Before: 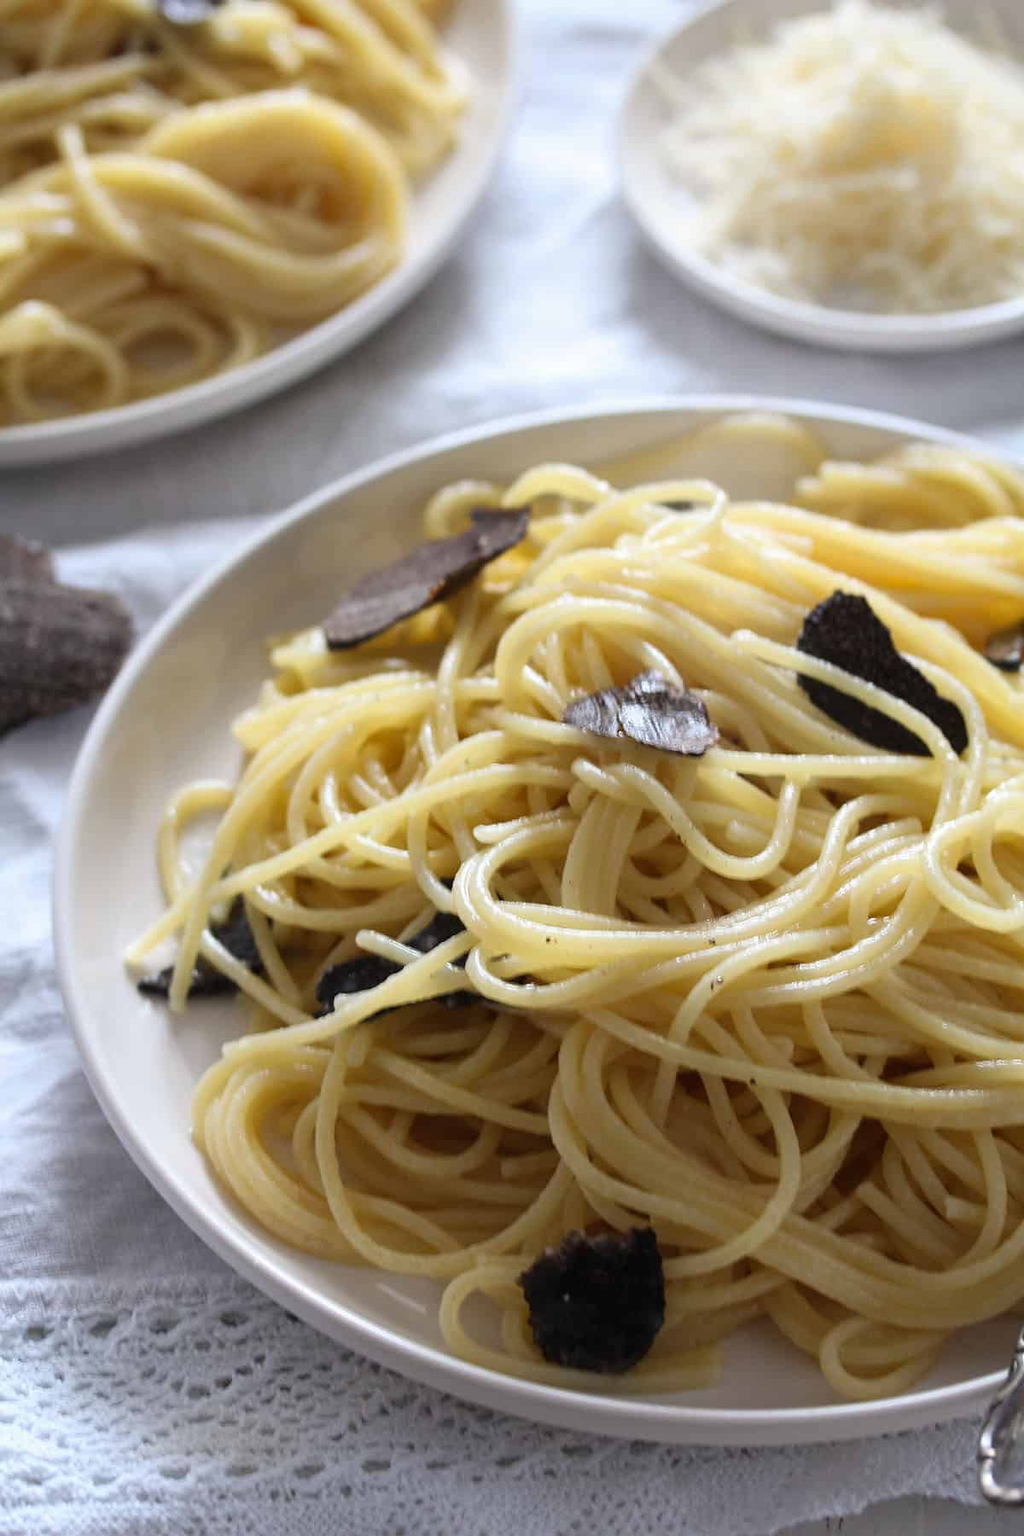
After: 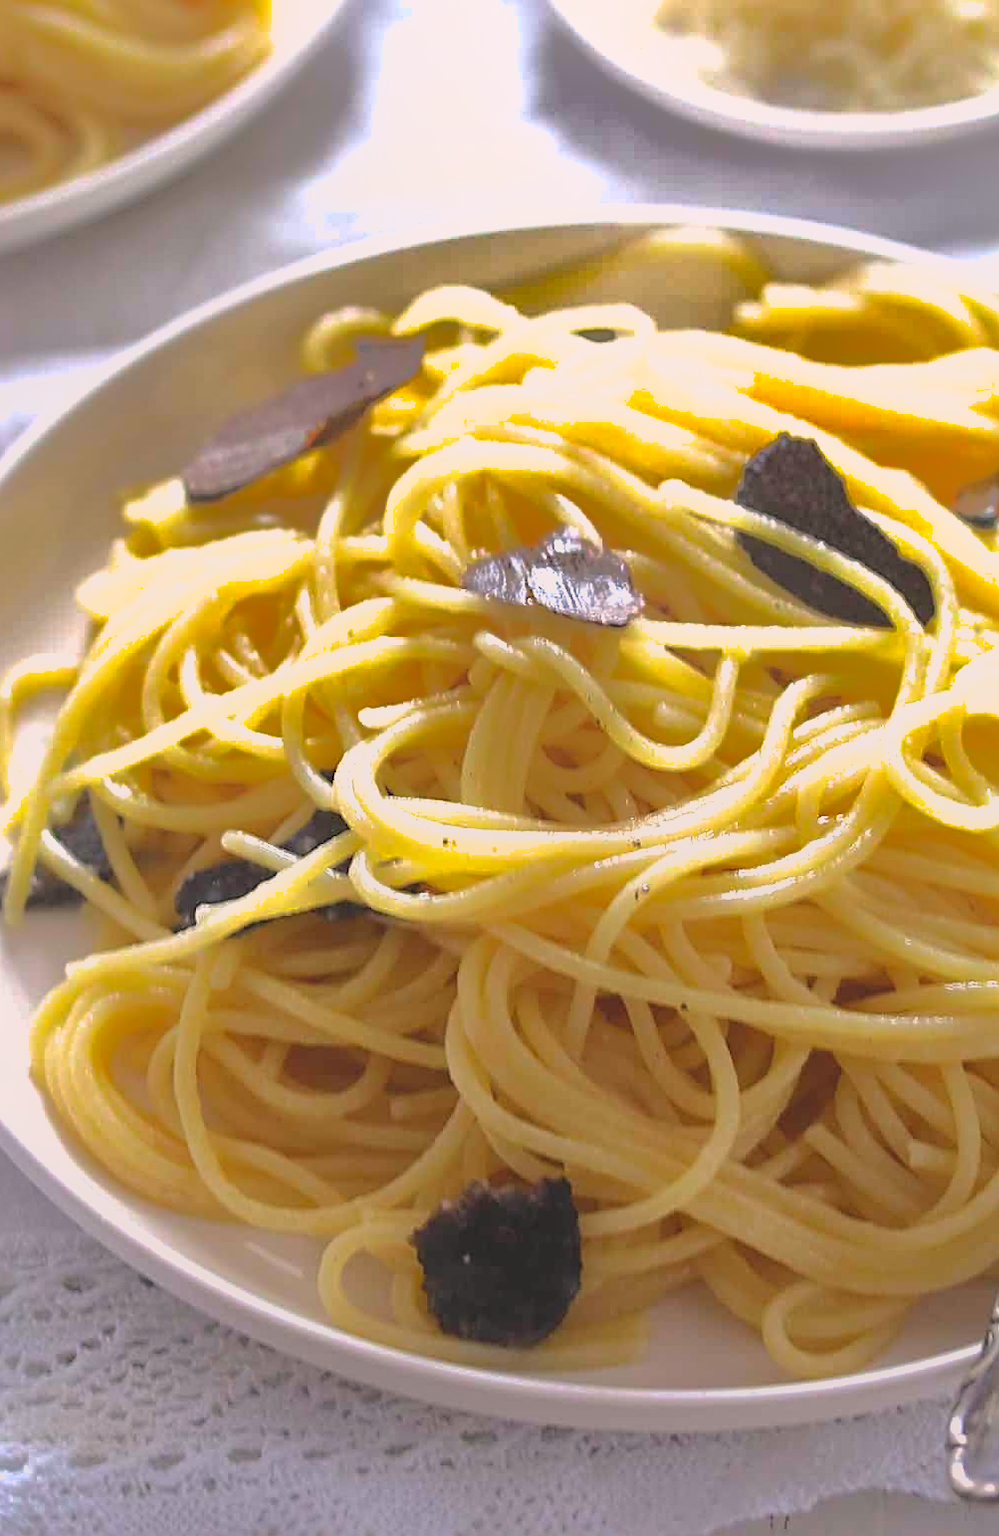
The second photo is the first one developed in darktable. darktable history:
exposure: black level correction 0, exposure 0.68 EV, compensate exposure bias true, compensate highlight preservation false
crop: left 16.315%, top 14.246%
sharpen: on, module defaults
local contrast: detail 70%
contrast brightness saturation: contrast 0.03, brightness 0.06, saturation 0.13
color correction: highlights a* 5.81, highlights b* 4.84
shadows and highlights: shadows 25, highlights -70
